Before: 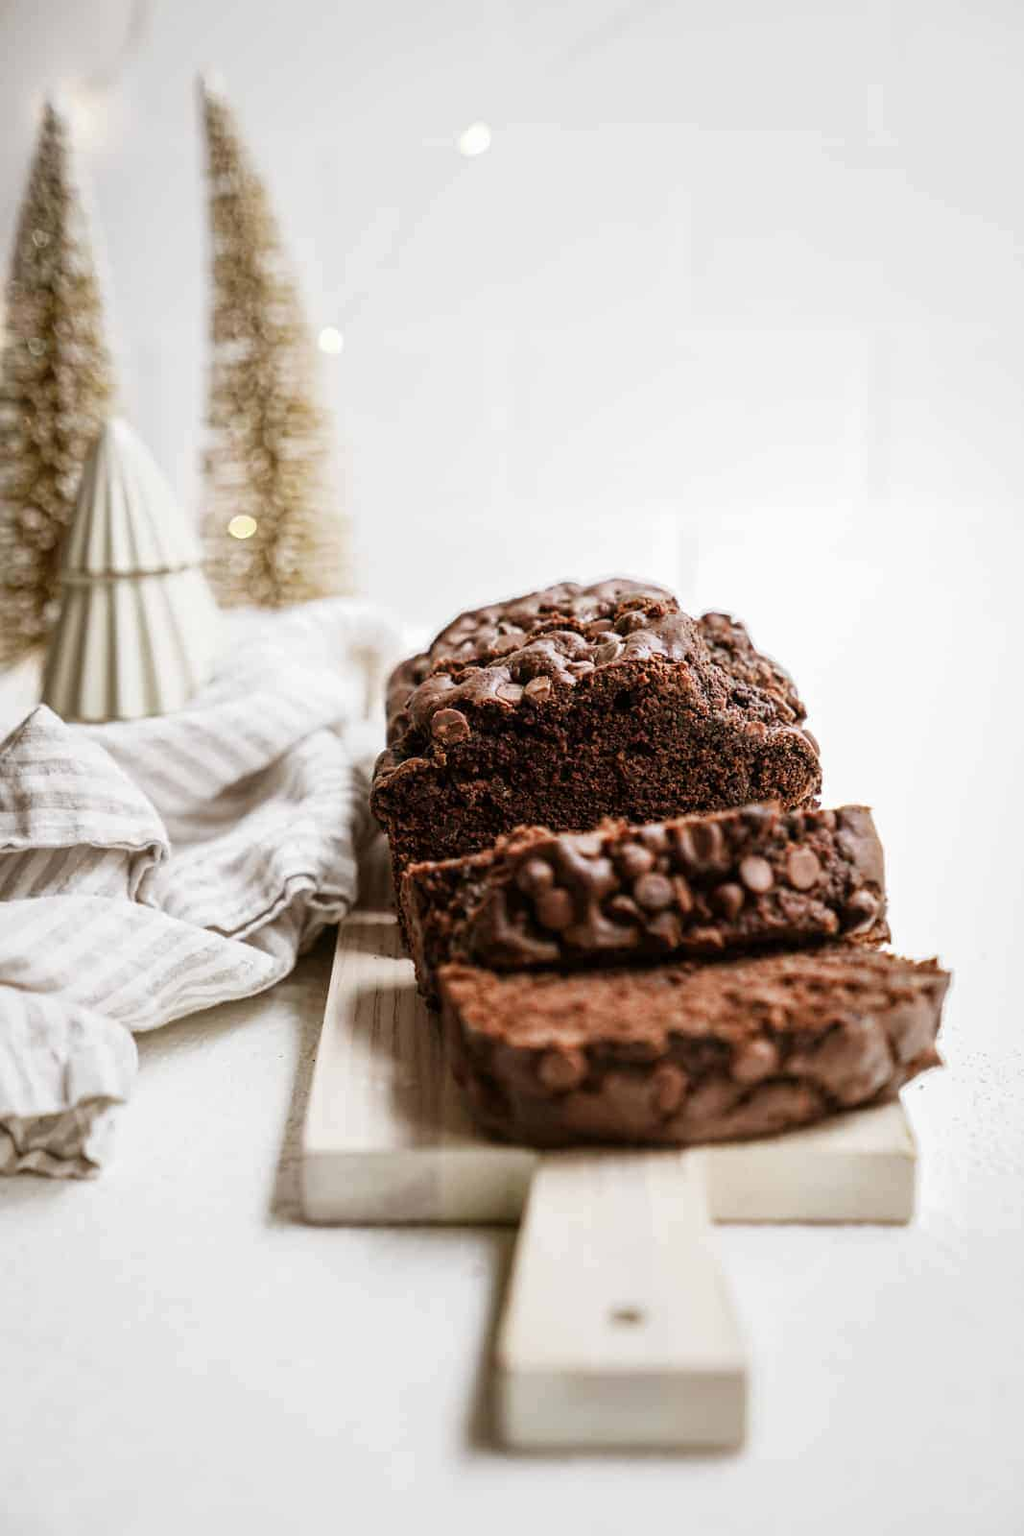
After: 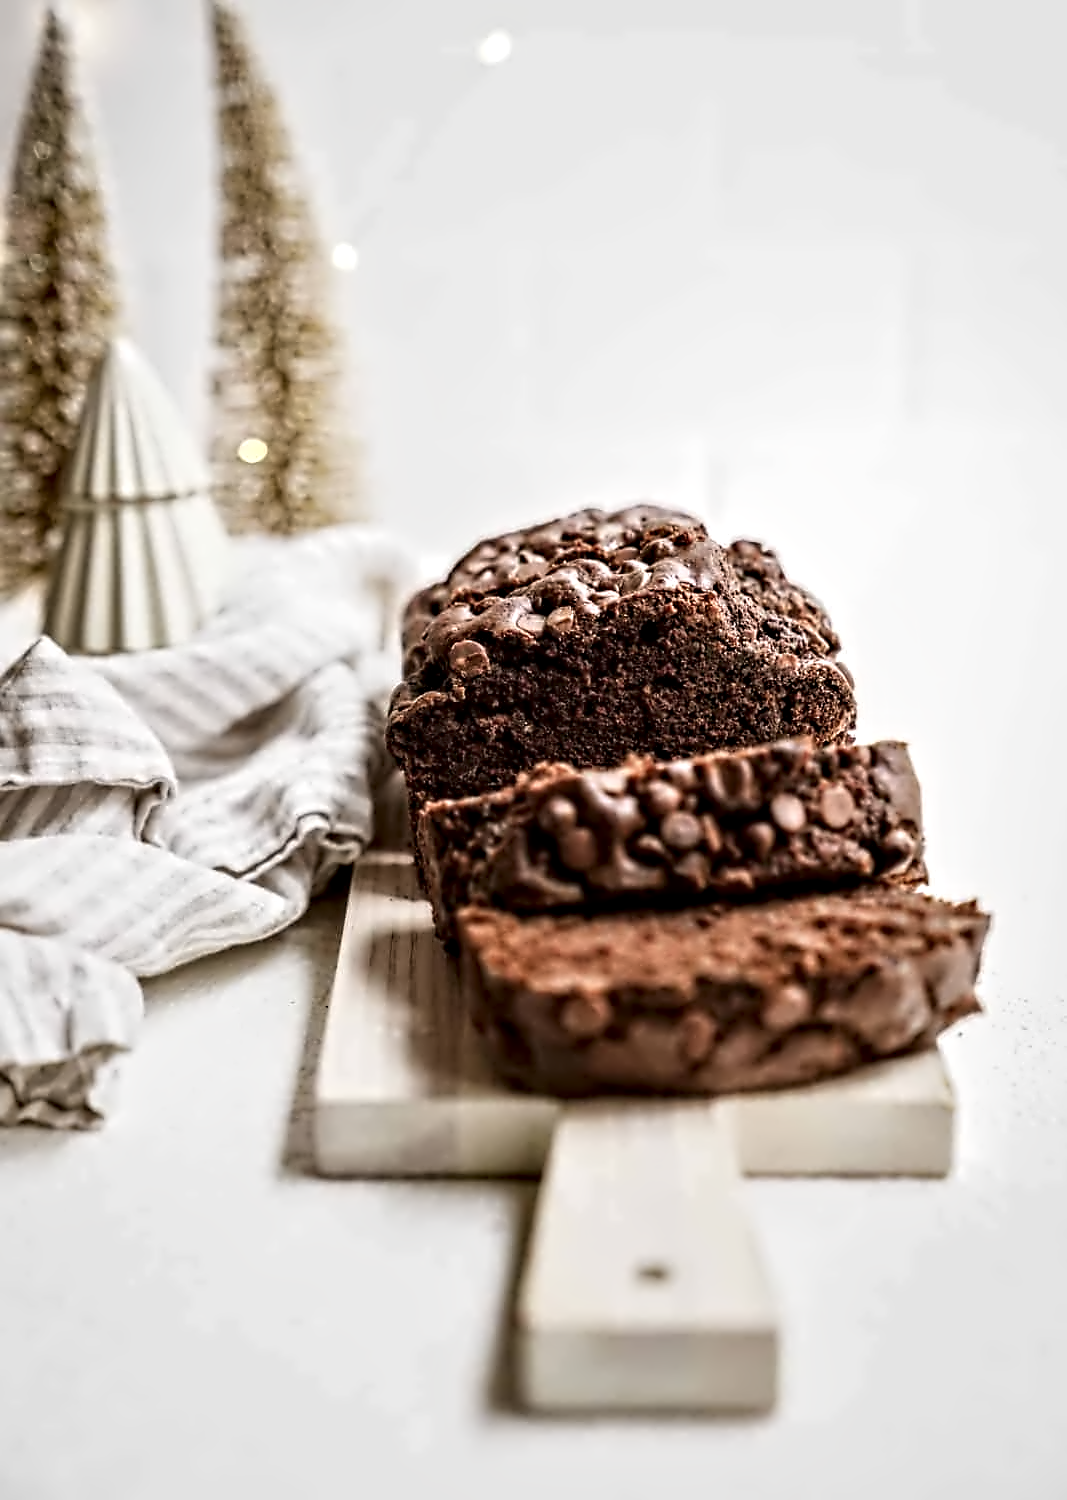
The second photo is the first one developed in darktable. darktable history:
contrast equalizer: octaves 7, y [[0.5, 0.542, 0.583, 0.625, 0.667, 0.708], [0.5 ×6], [0.5 ×6], [0, 0.033, 0.067, 0.1, 0.133, 0.167], [0, 0.05, 0.1, 0.15, 0.2, 0.25]]
crop and rotate: top 6.25%
